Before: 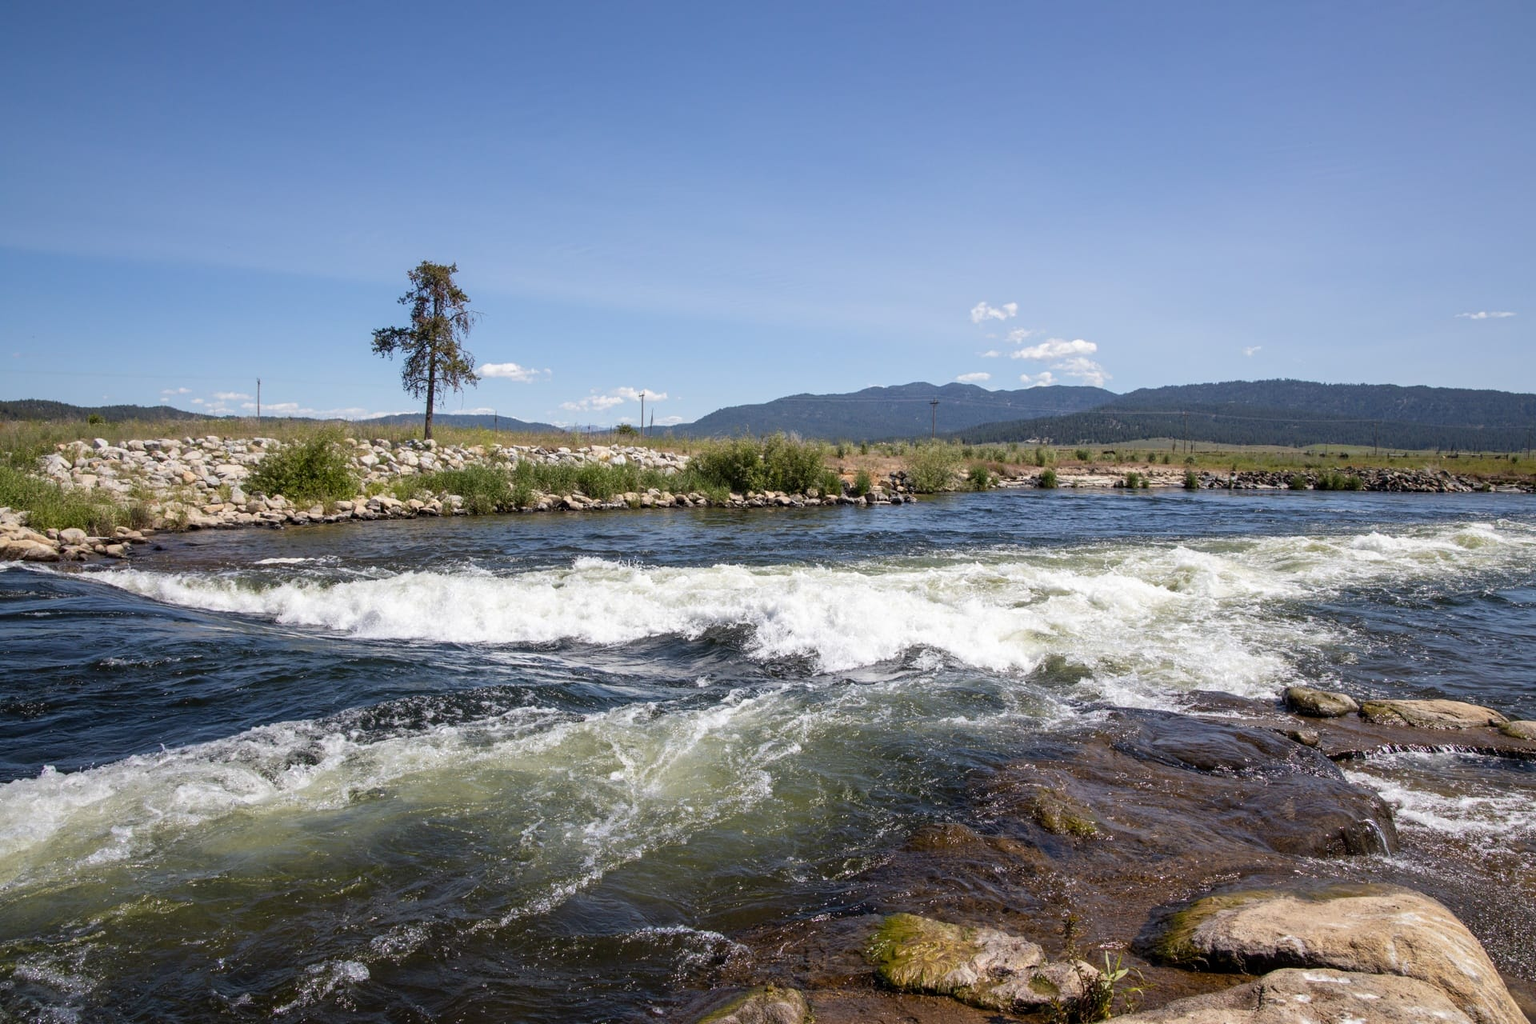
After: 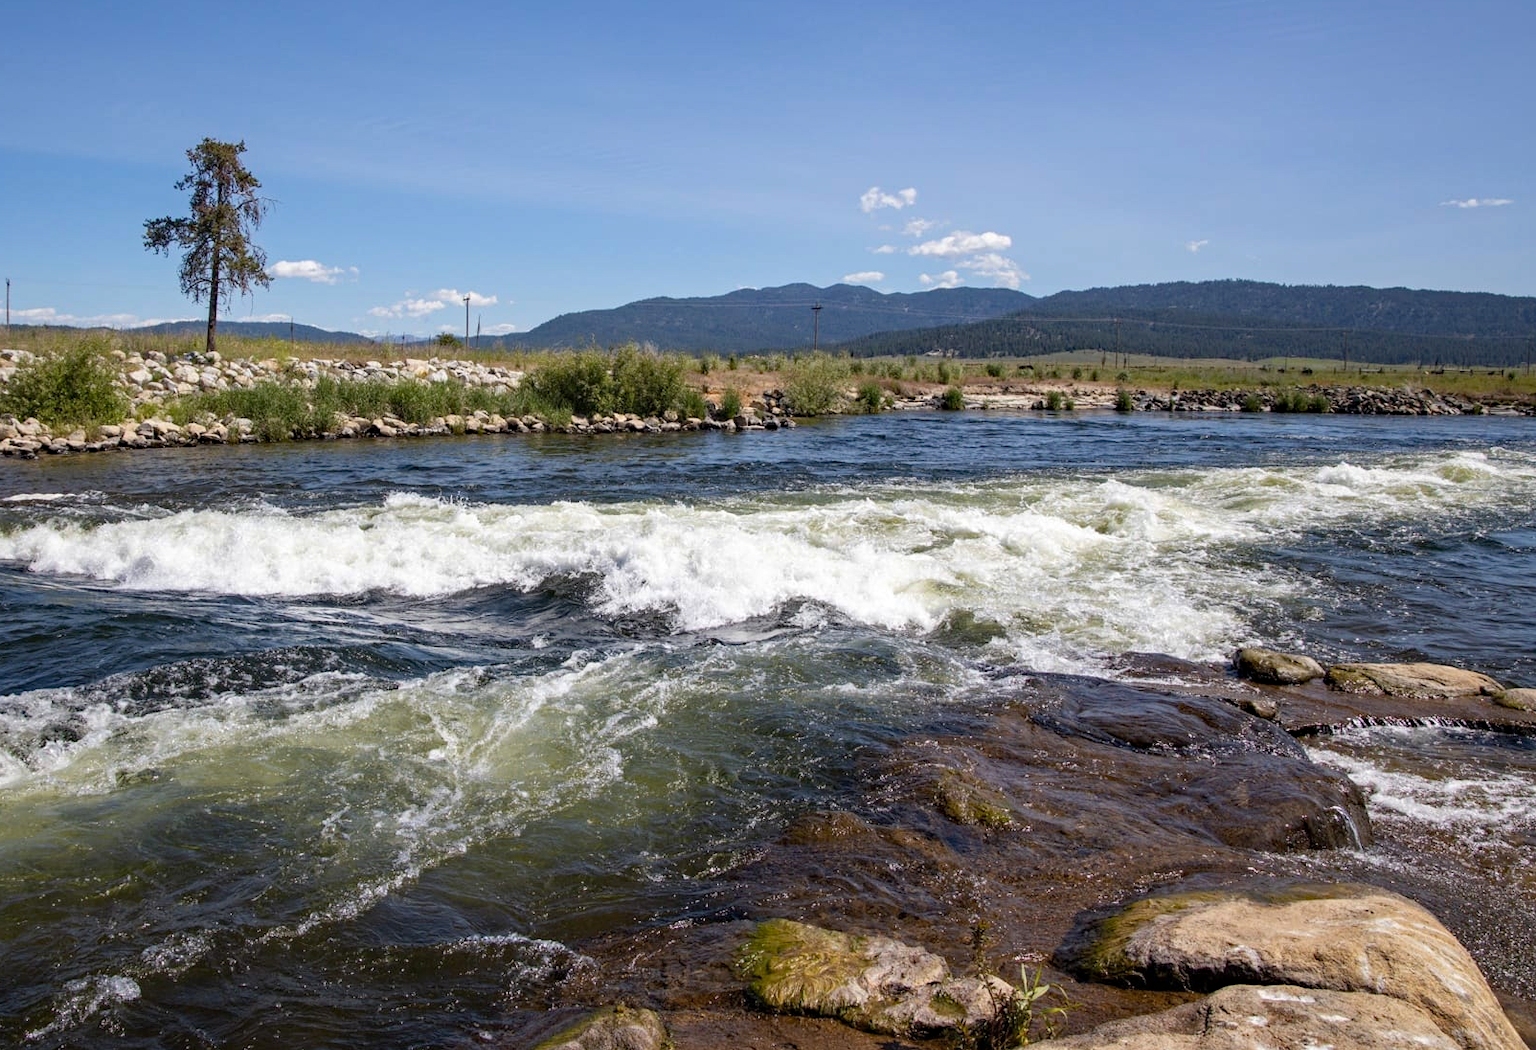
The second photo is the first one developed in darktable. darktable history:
haze removal: strength 0.297, distance 0.248, compatibility mode true, adaptive false
crop: left 16.414%, top 14.272%
